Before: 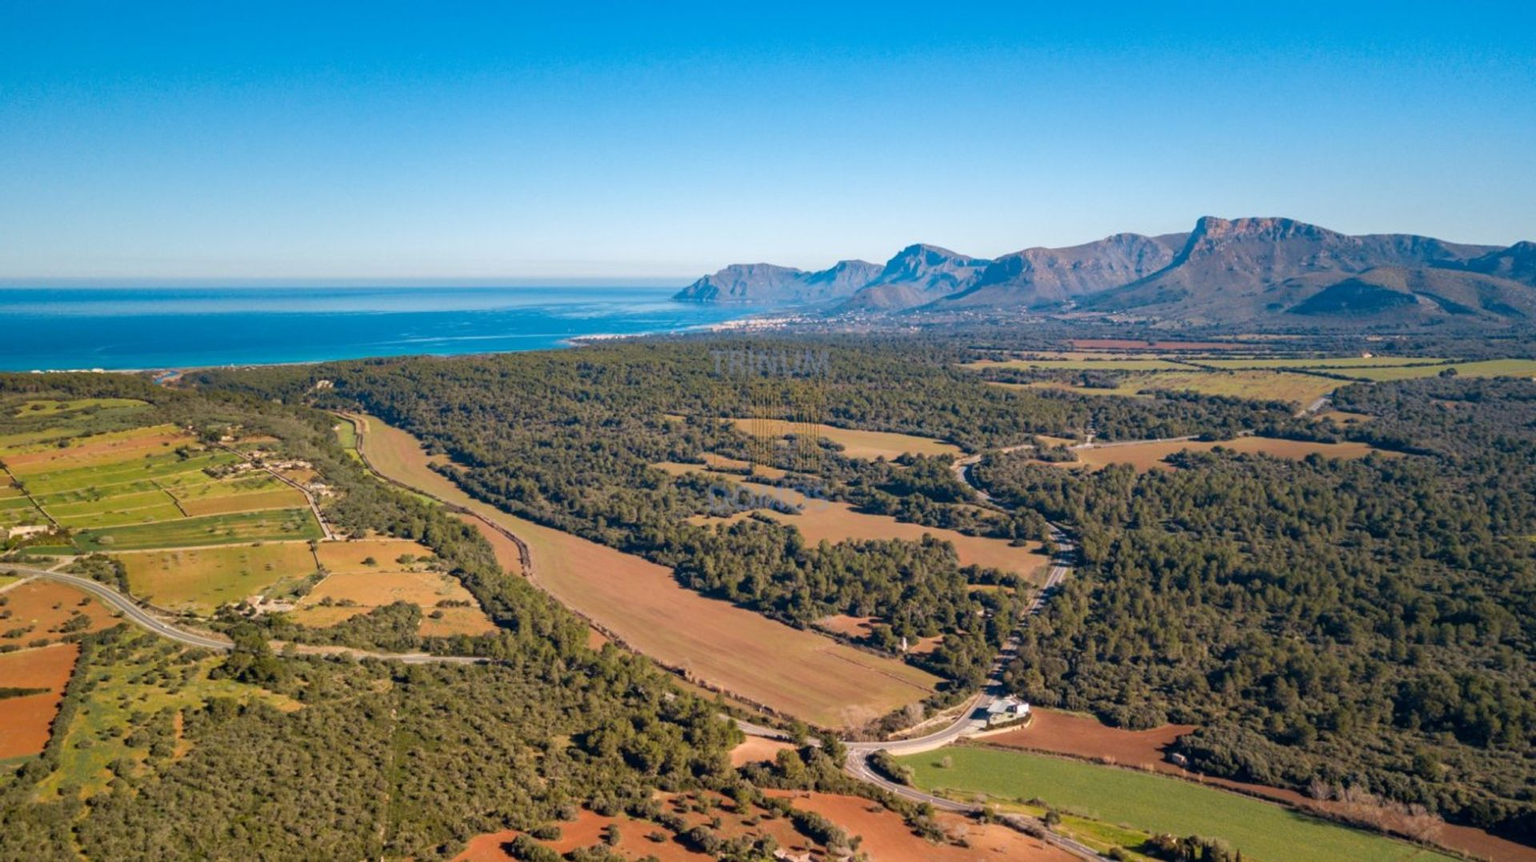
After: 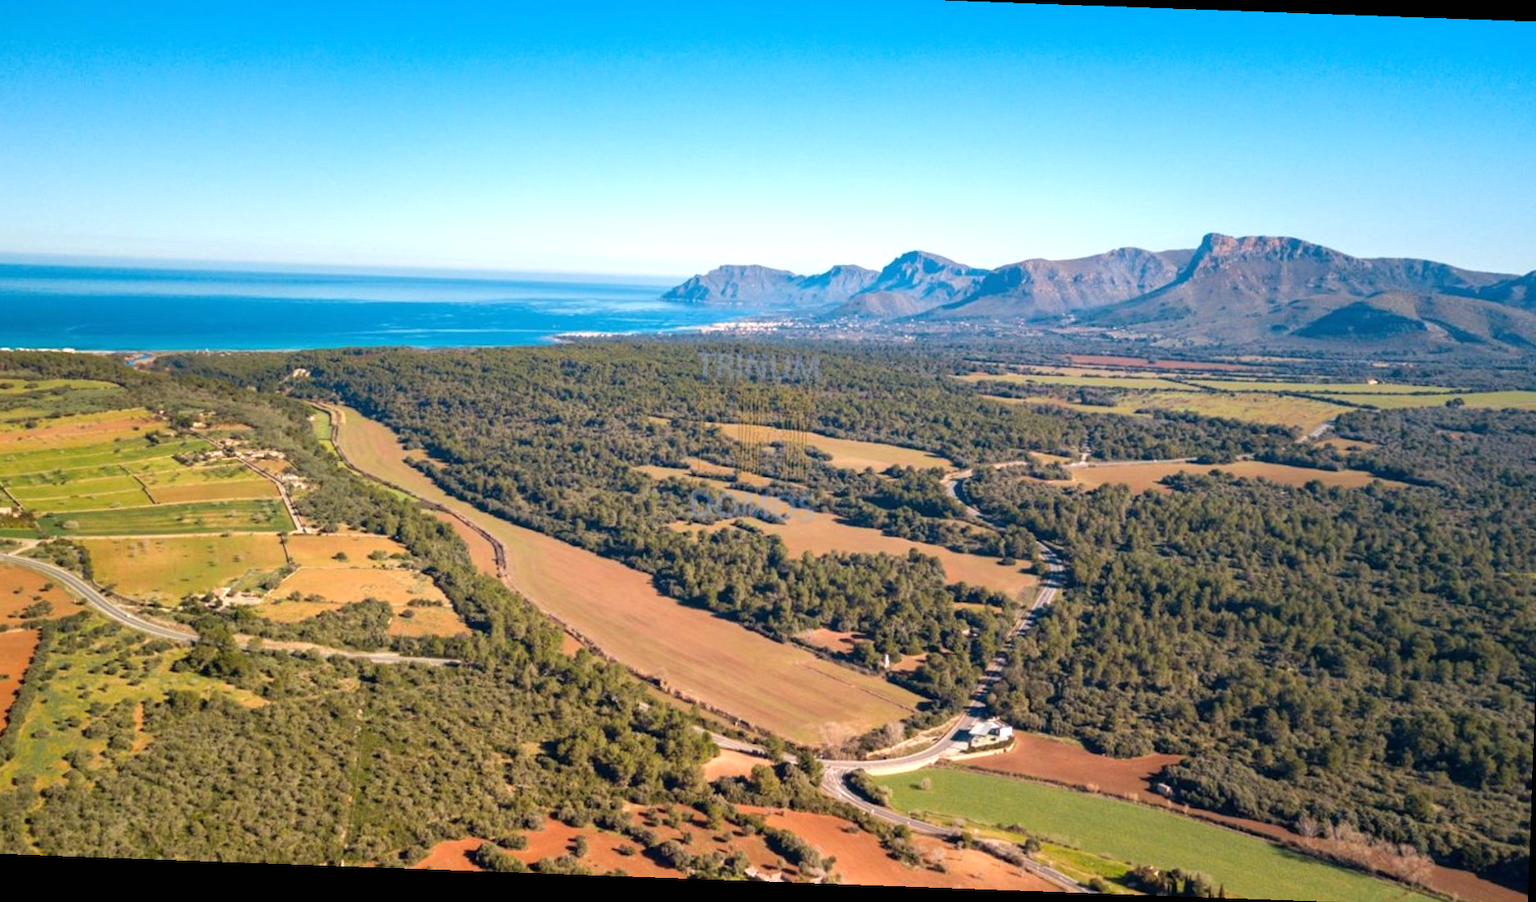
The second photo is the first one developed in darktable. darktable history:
exposure: black level correction 0, exposure 0.498 EV, compensate highlight preservation false
tone equalizer: edges refinement/feathering 500, mask exposure compensation -1.57 EV, preserve details no
crop and rotate: angle -2.07°, left 3.129%, top 3.621%, right 1.383%, bottom 0.53%
